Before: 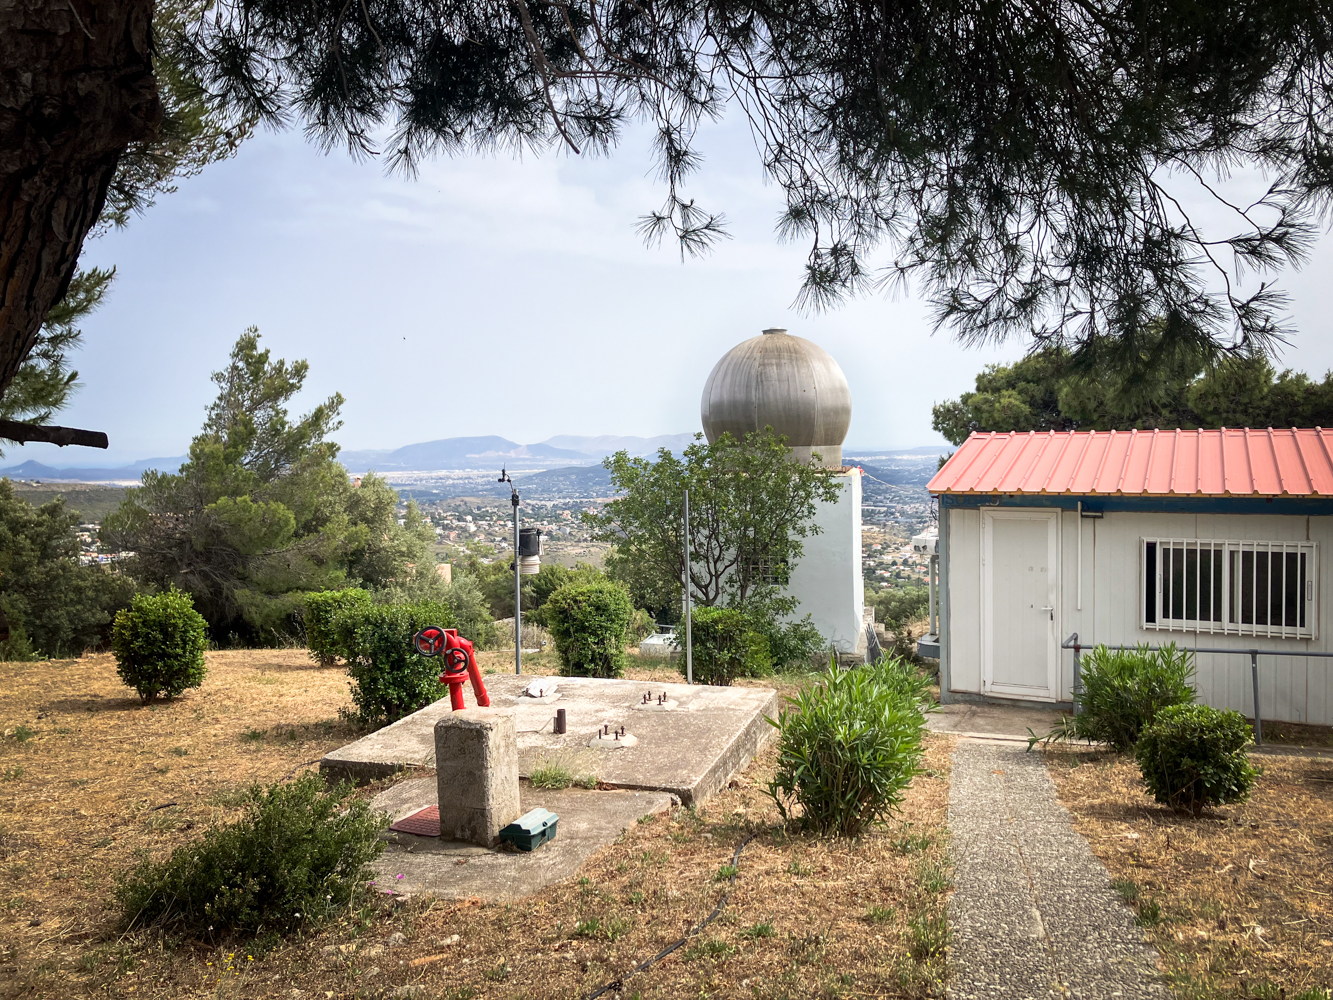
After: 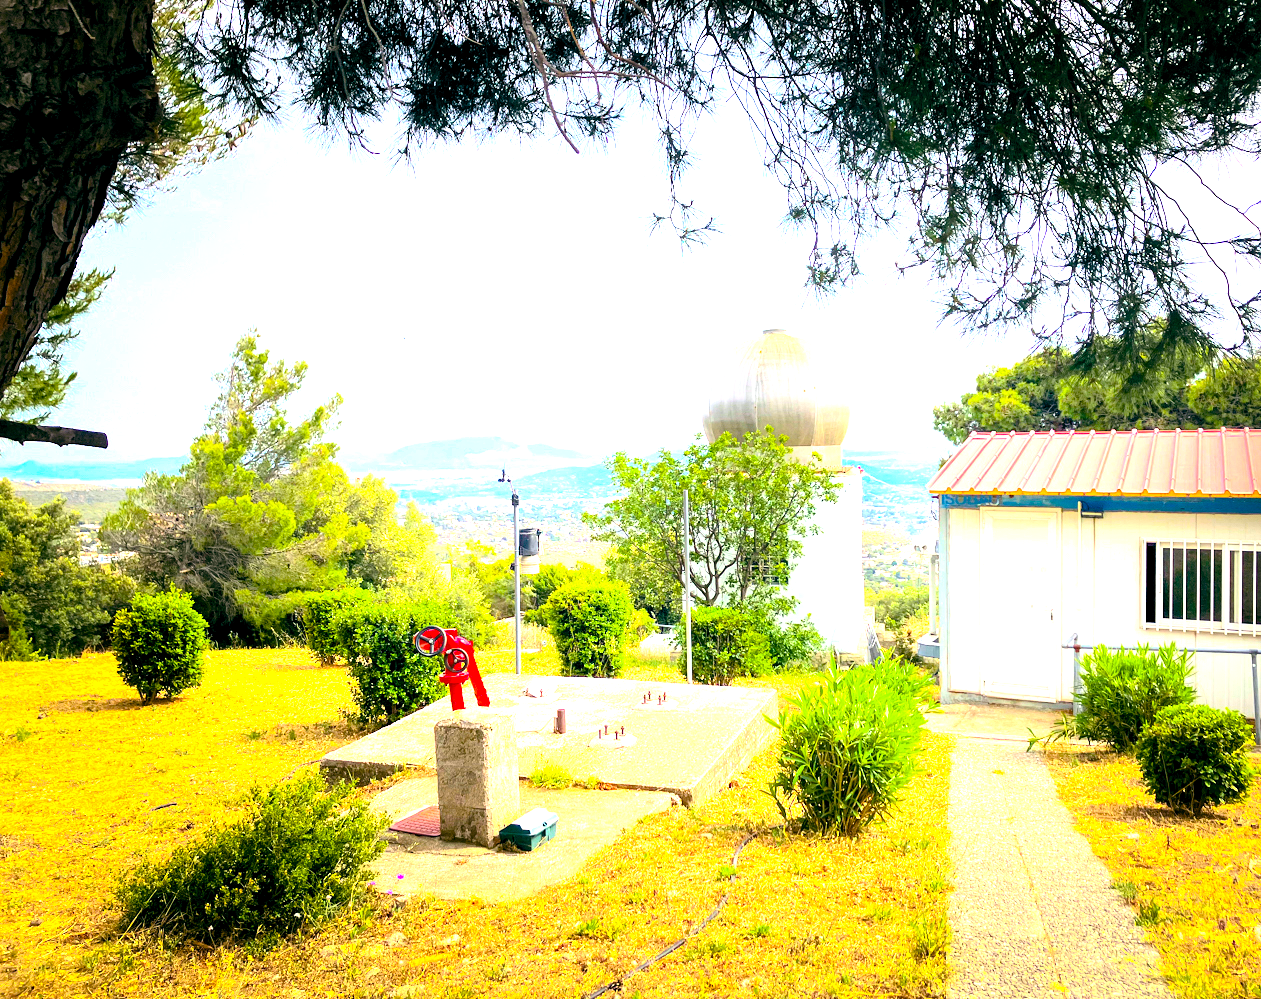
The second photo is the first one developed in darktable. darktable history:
color balance rgb: global offset › luminance -0.344%, global offset › chroma 0.105%, global offset › hue 164.47°, linear chroma grading › global chroma 15.018%, perceptual saturation grading › global saturation 30.469%, global vibrance 29.751%
exposure: black level correction 0, exposure 1.2 EV, compensate highlight preservation false
crop and rotate: left 0%, right 5.391%
tone equalizer: -8 EV -0.73 EV, -7 EV -0.719 EV, -6 EV -0.57 EV, -5 EV -0.413 EV, -3 EV 0.391 EV, -2 EV 0.6 EV, -1 EV 0.699 EV, +0 EV 0.761 EV
contrast brightness saturation: contrast 0.198, brightness 0.166, saturation 0.224
